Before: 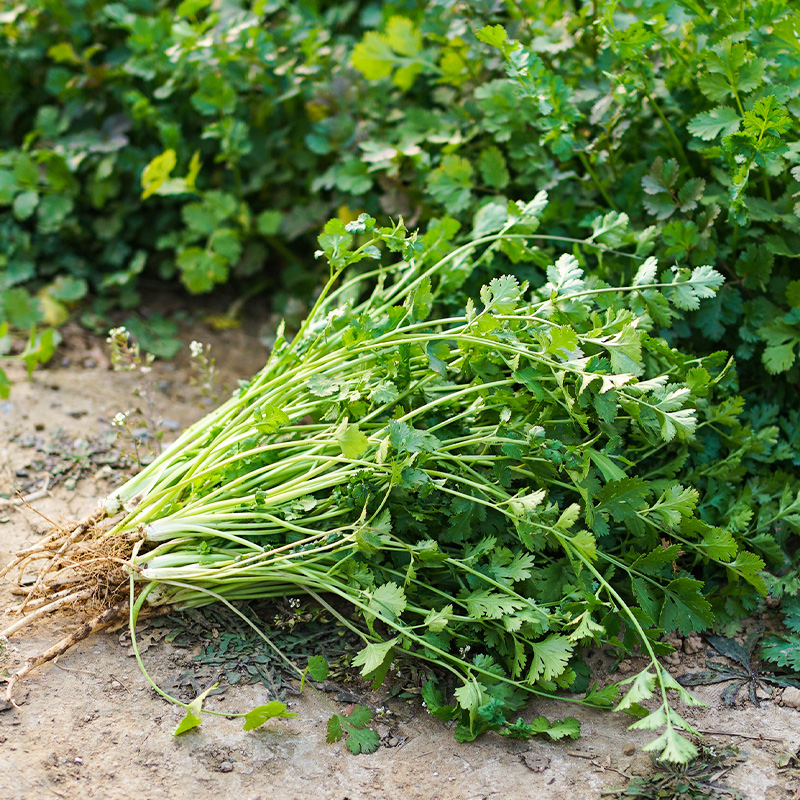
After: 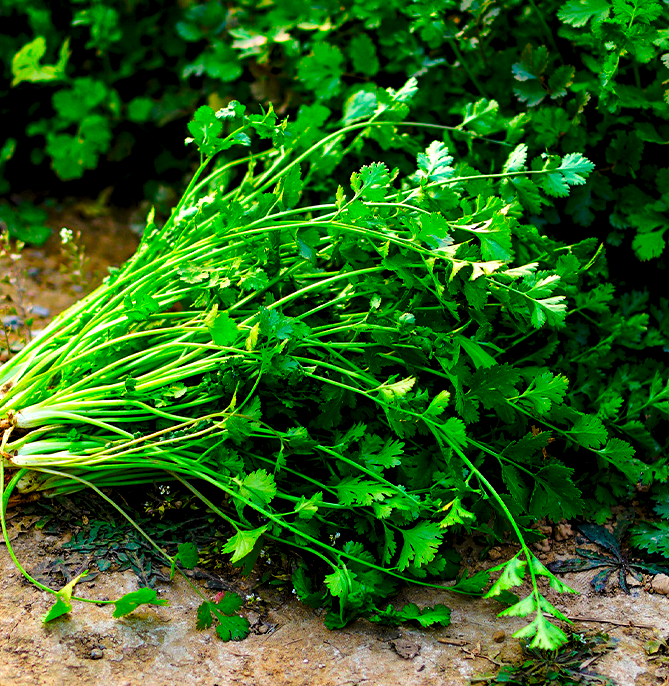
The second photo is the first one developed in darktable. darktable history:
exposure: black level correction 0.011, compensate highlight preservation false
crop: left 16.315%, top 14.246%
levels: levels [0.101, 0.578, 0.953]
color correction: saturation 3
shadows and highlights: shadows 22.7, highlights -48.71, soften with gaussian
